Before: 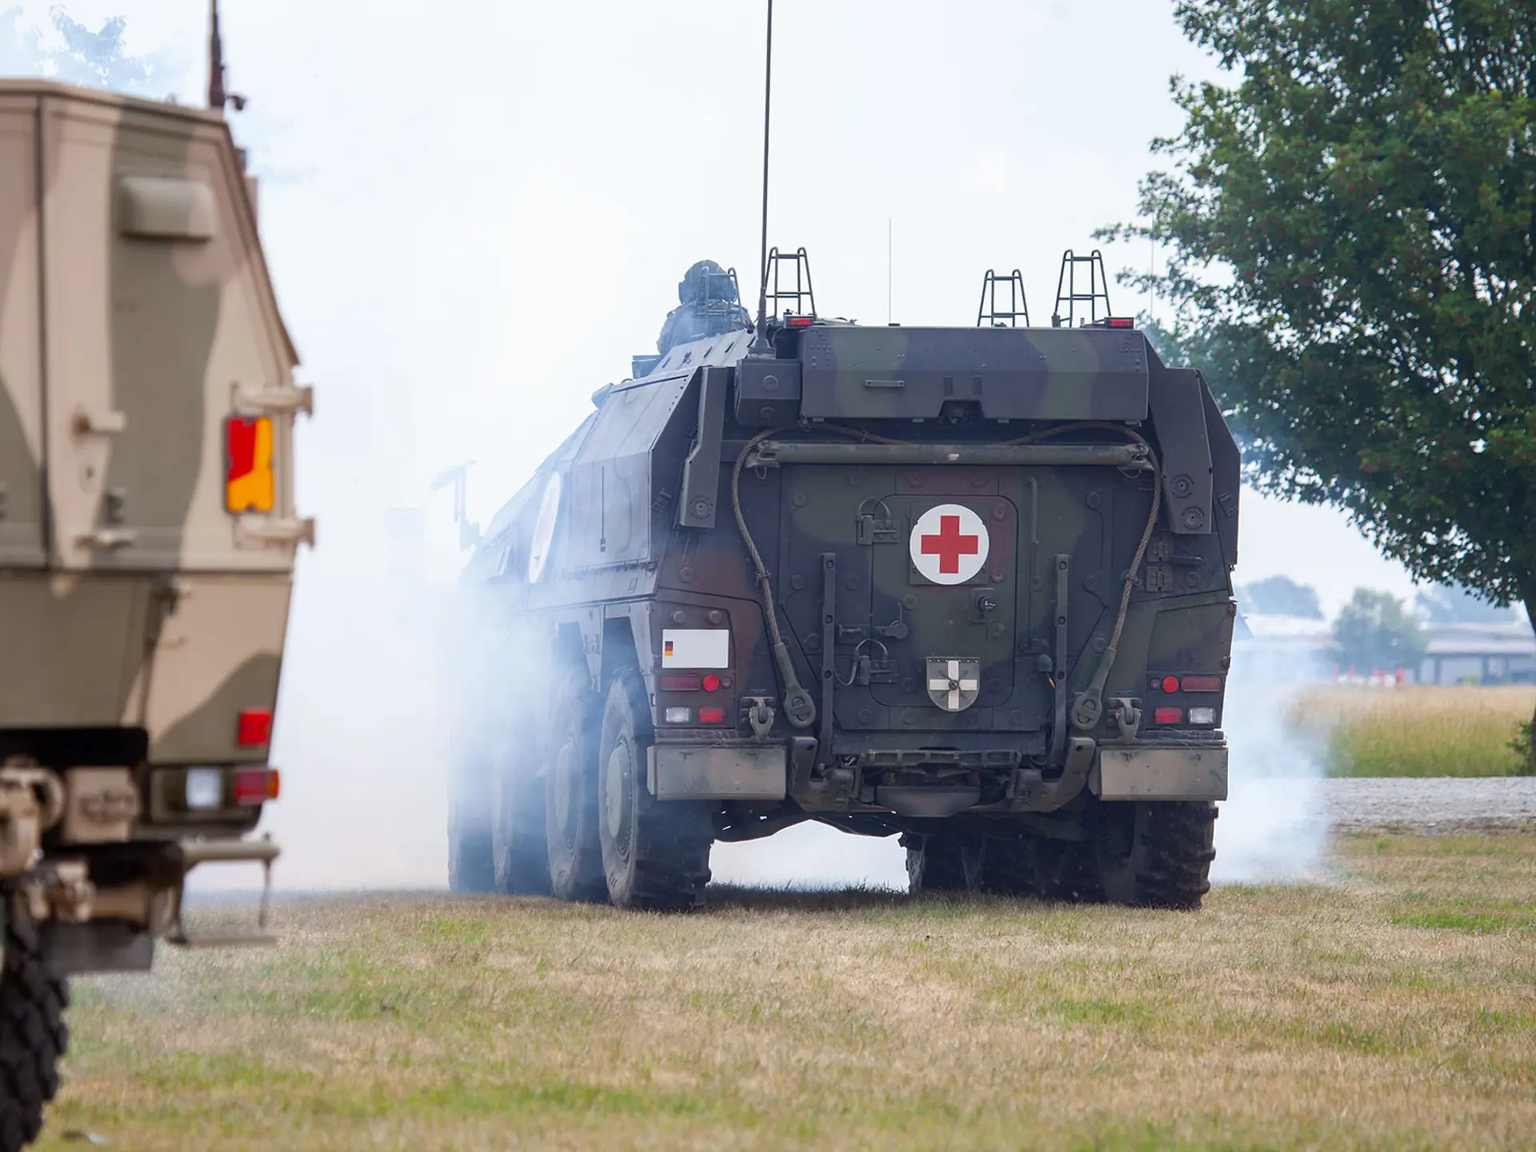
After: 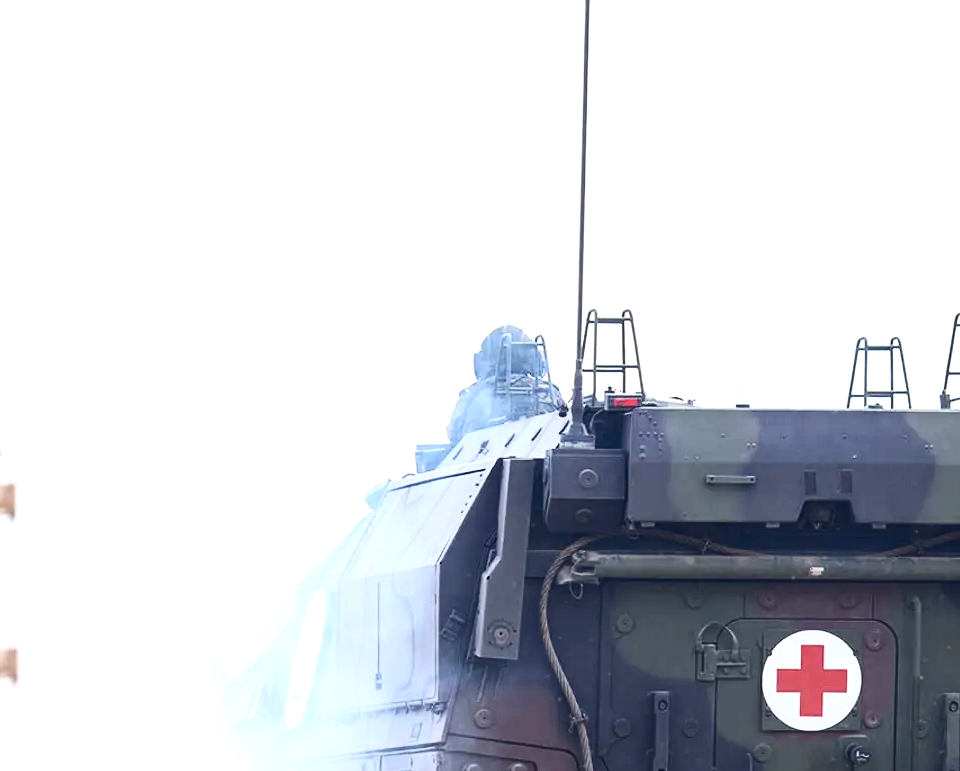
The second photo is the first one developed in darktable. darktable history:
exposure: black level correction 0, exposure 0.7 EV, compensate exposure bias true, compensate highlight preservation false
contrast brightness saturation: contrast 0.28
crop: left 19.556%, right 30.401%, bottom 46.458%
